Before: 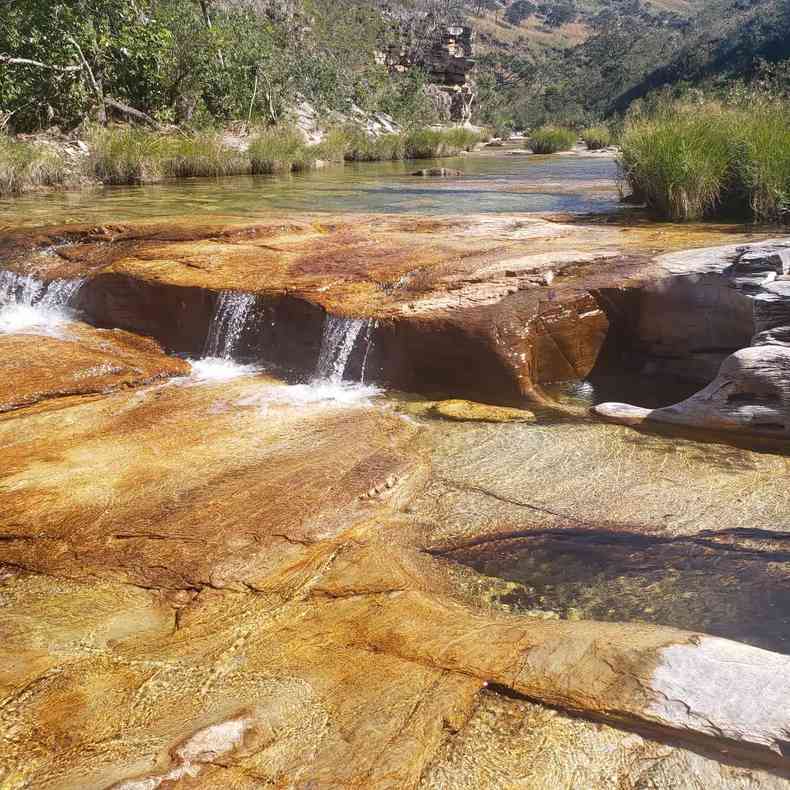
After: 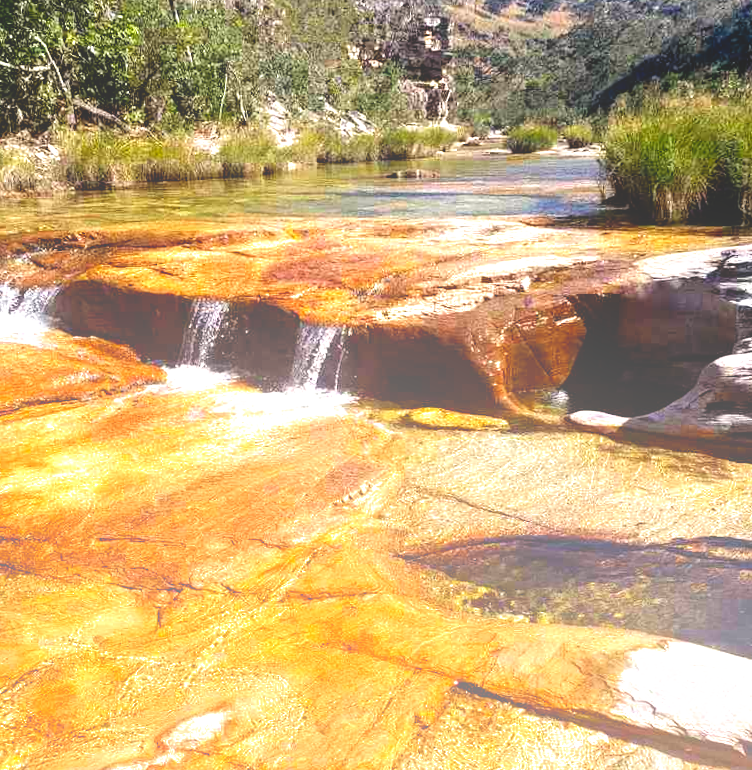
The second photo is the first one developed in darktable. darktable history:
filmic rgb: black relative exposure -8.2 EV, white relative exposure 2.2 EV, threshold 3 EV, hardness 7.11, latitude 85.74%, contrast 1.696, highlights saturation mix -4%, shadows ↔ highlights balance -2.69%, preserve chrominance no, color science v5 (2021), contrast in shadows safe, contrast in highlights safe, enable highlight reconstruction true
rotate and perspective: rotation 0.074°, lens shift (vertical) 0.096, lens shift (horizontal) -0.041, crop left 0.043, crop right 0.952, crop top 0.024, crop bottom 0.979
white balance: red 1.009, blue 0.985
bloom: size 40%
